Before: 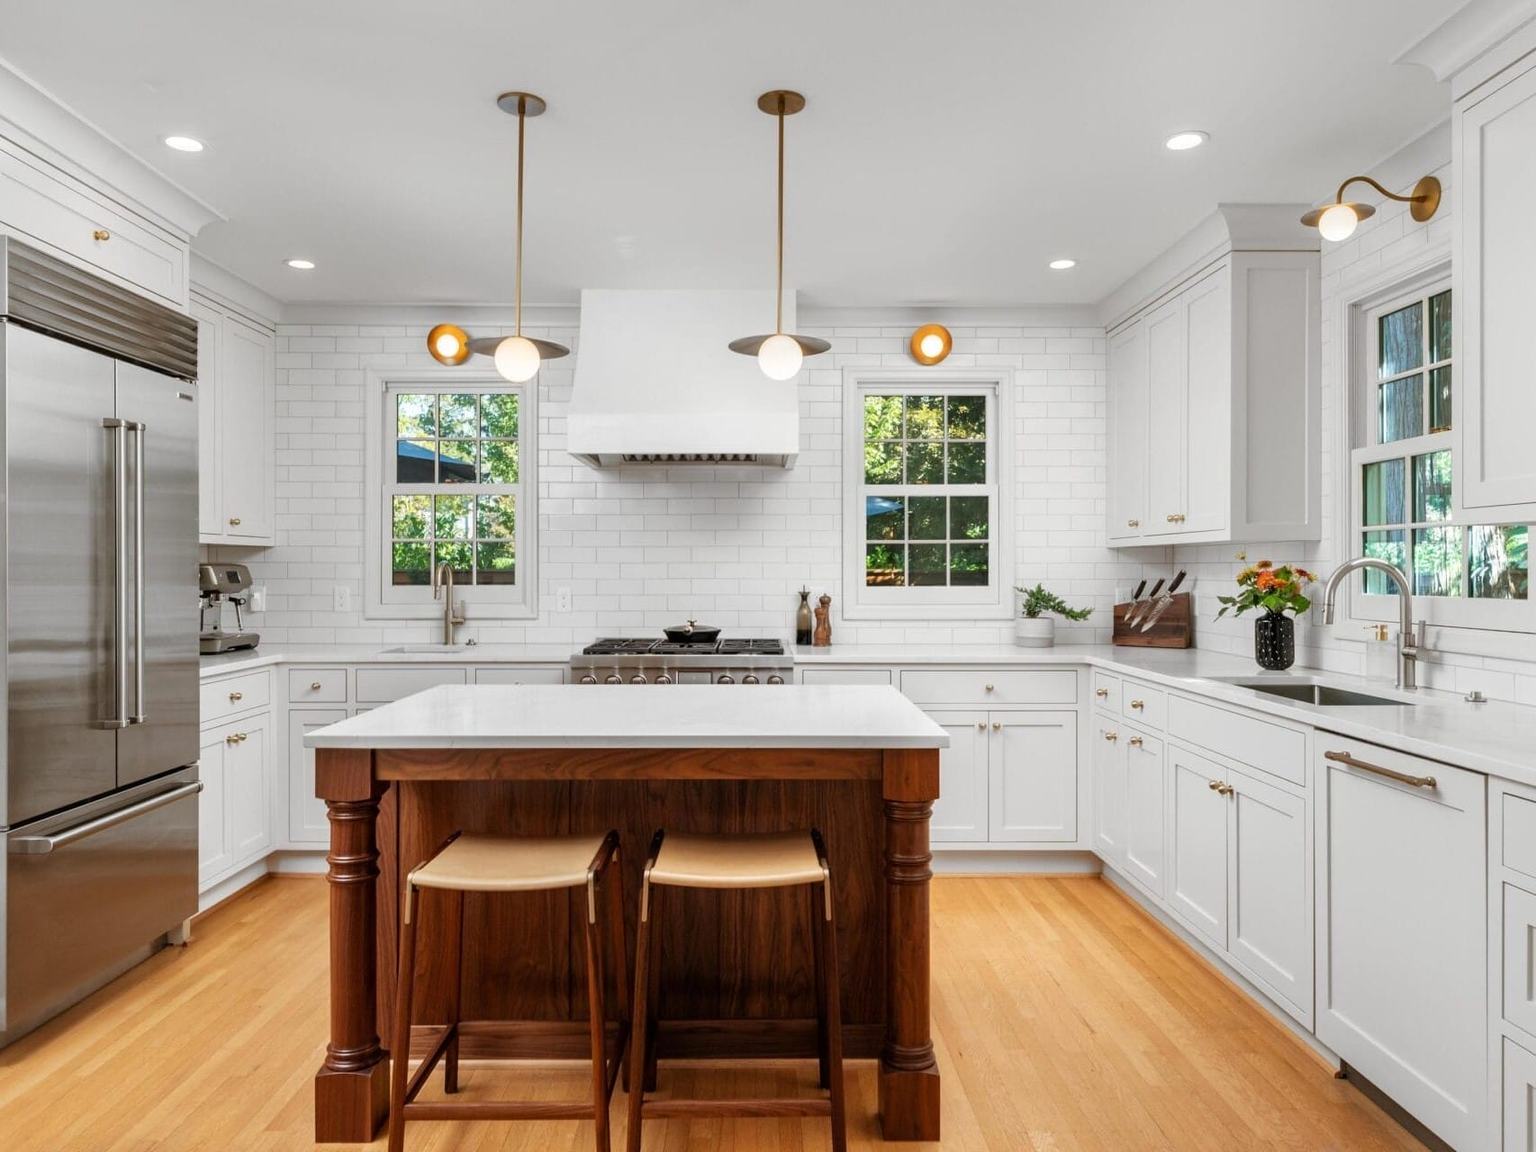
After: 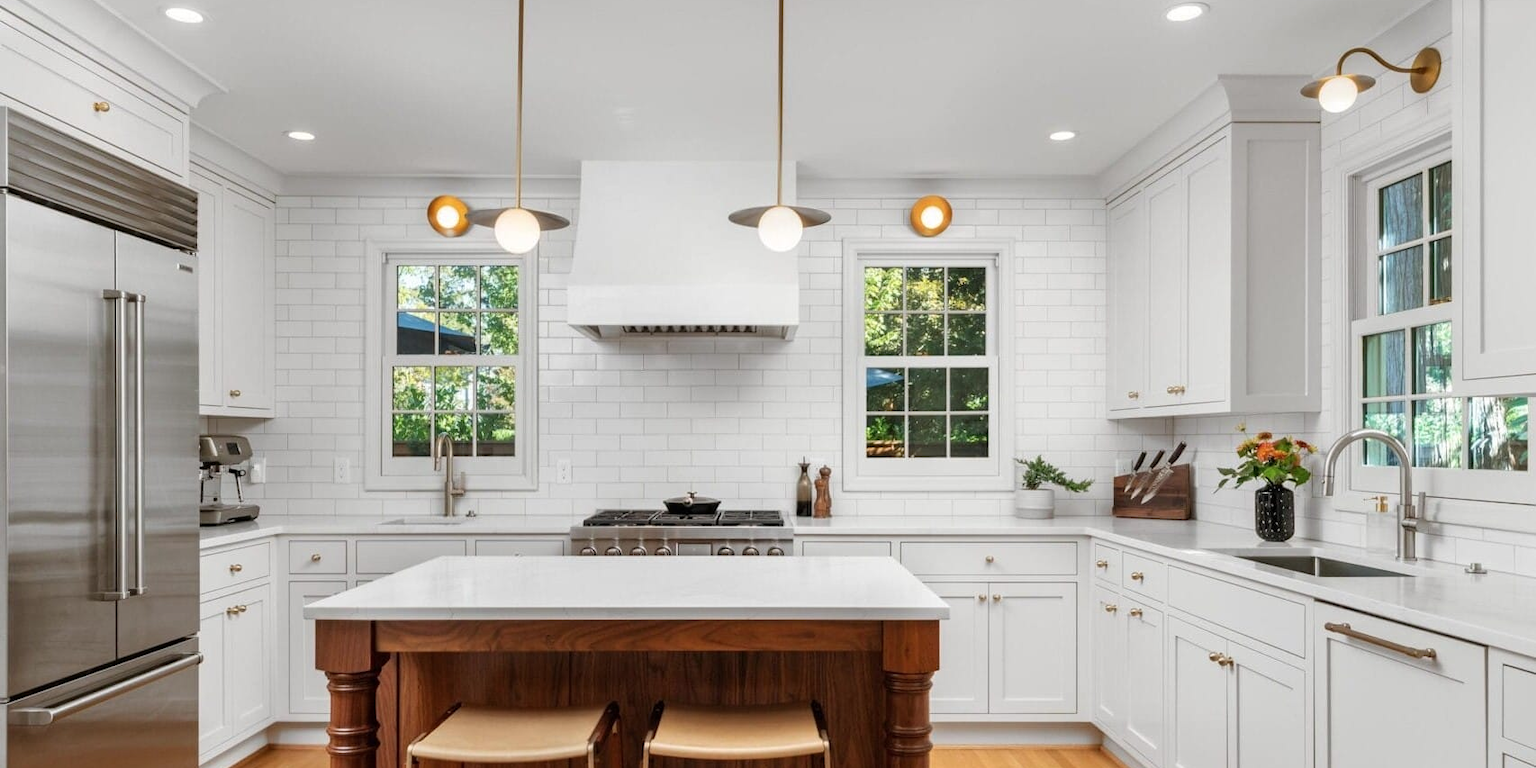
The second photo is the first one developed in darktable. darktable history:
contrast brightness saturation: saturation -0.058
crop: top 11.176%, bottom 22.123%
